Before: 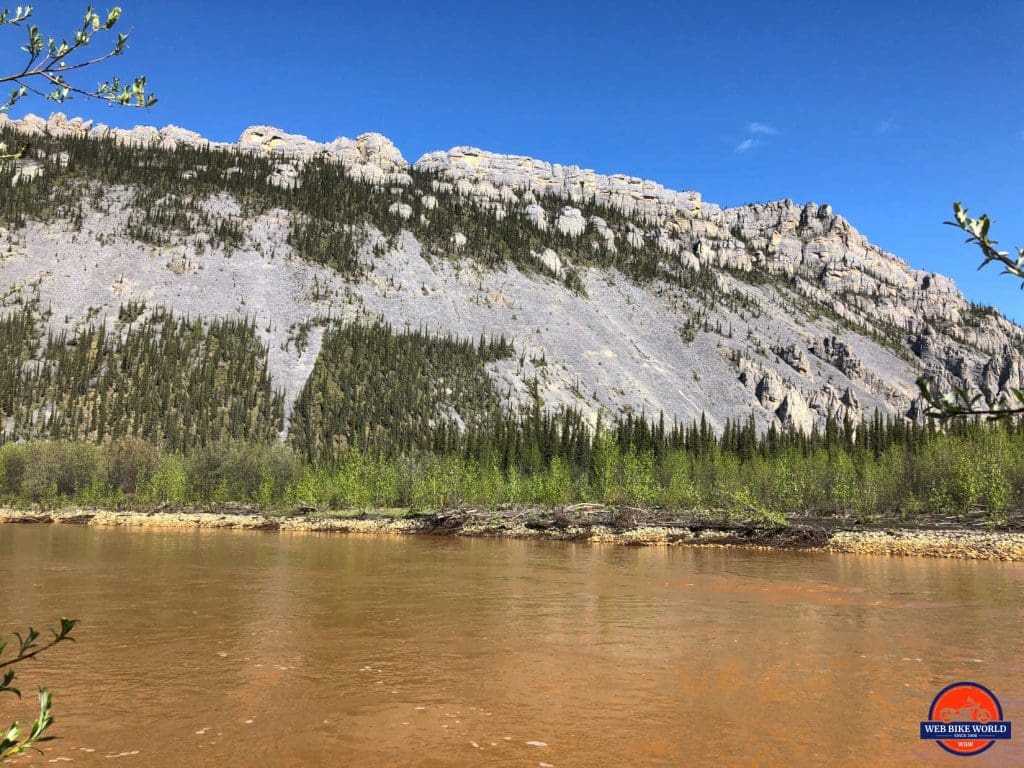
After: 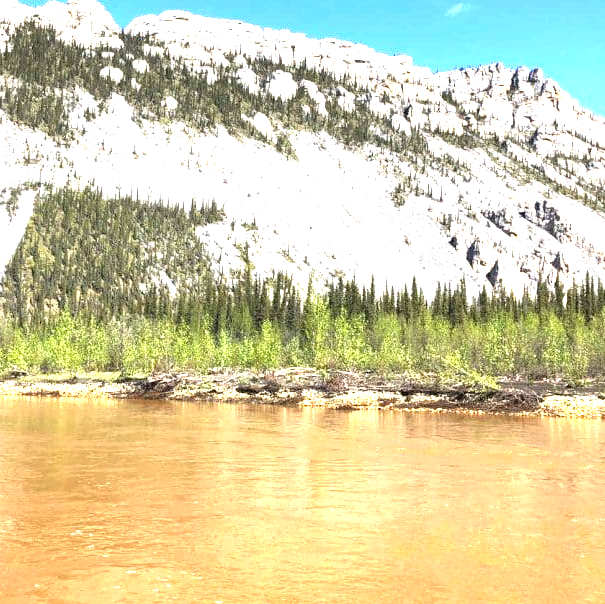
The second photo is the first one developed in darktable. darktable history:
crop and rotate: left 28.256%, top 17.734%, right 12.656%, bottom 3.573%
exposure: black level correction 0, exposure 1.7 EV, compensate exposure bias true, compensate highlight preservation false
